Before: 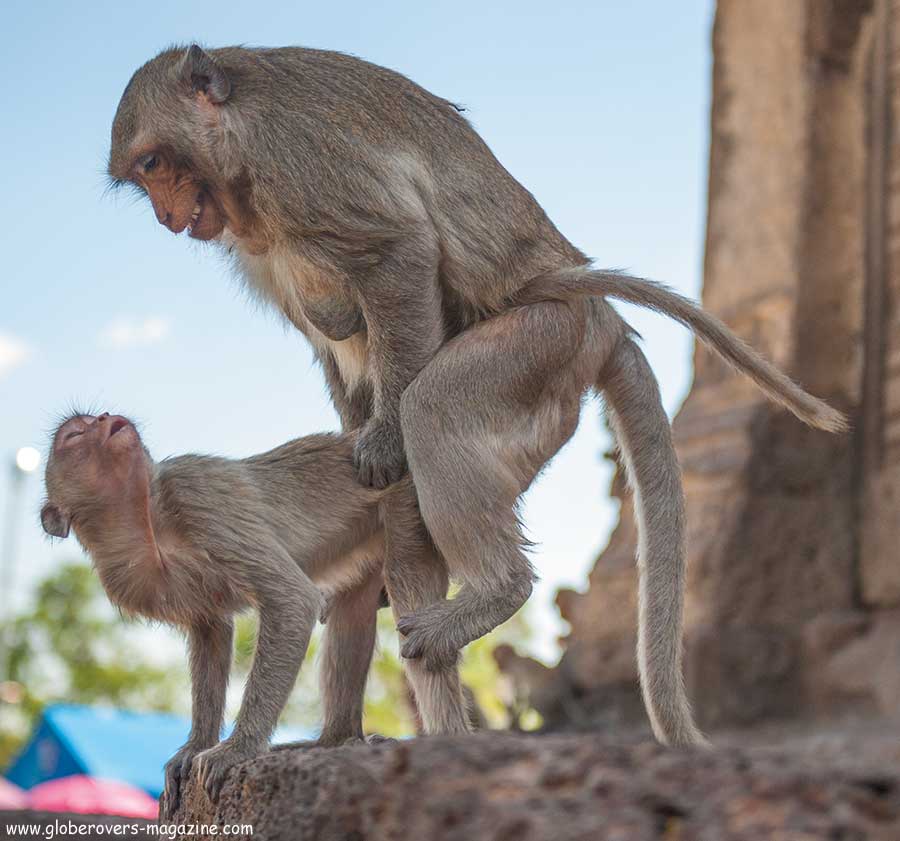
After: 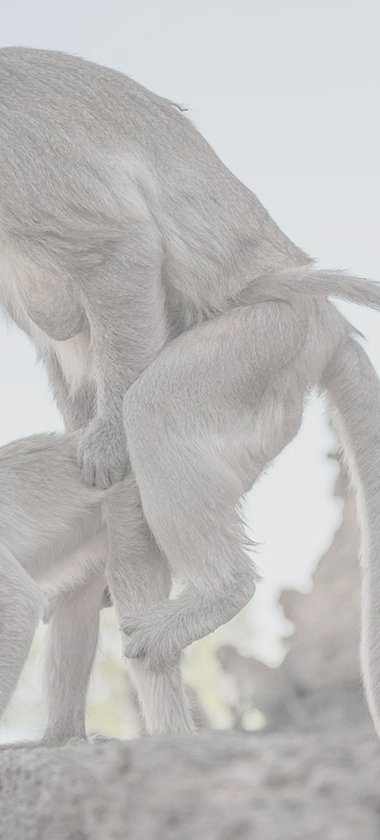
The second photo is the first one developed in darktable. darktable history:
contrast brightness saturation: contrast -0.302, brightness 0.748, saturation -0.791
crop: left 30.798%, right 26.957%
exposure: black level correction 0.009, exposure -0.167 EV, compensate highlight preservation false
